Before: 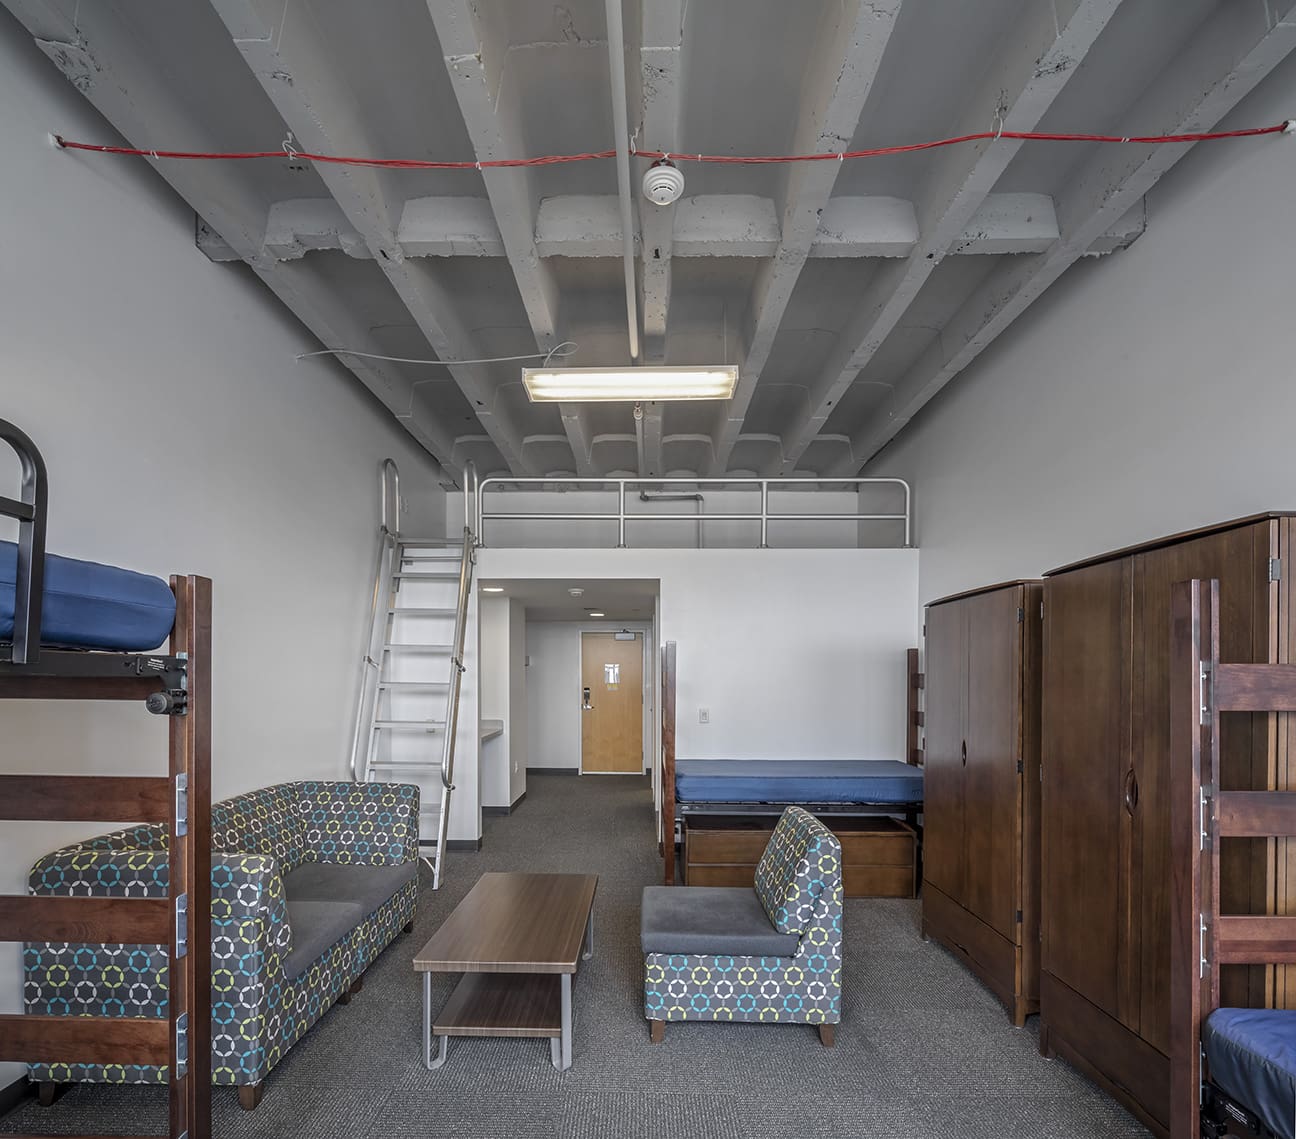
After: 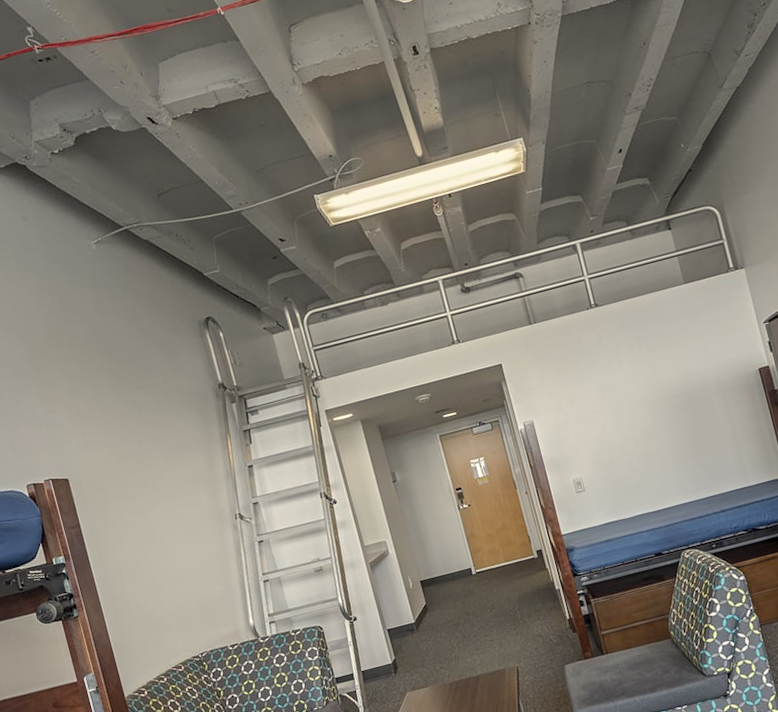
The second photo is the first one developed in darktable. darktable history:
rotate and perspective: rotation -14.8°, crop left 0.1, crop right 0.903, crop top 0.25, crop bottom 0.748
crop: left 10.644%, right 26.528%
white balance: red 1.029, blue 0.92
